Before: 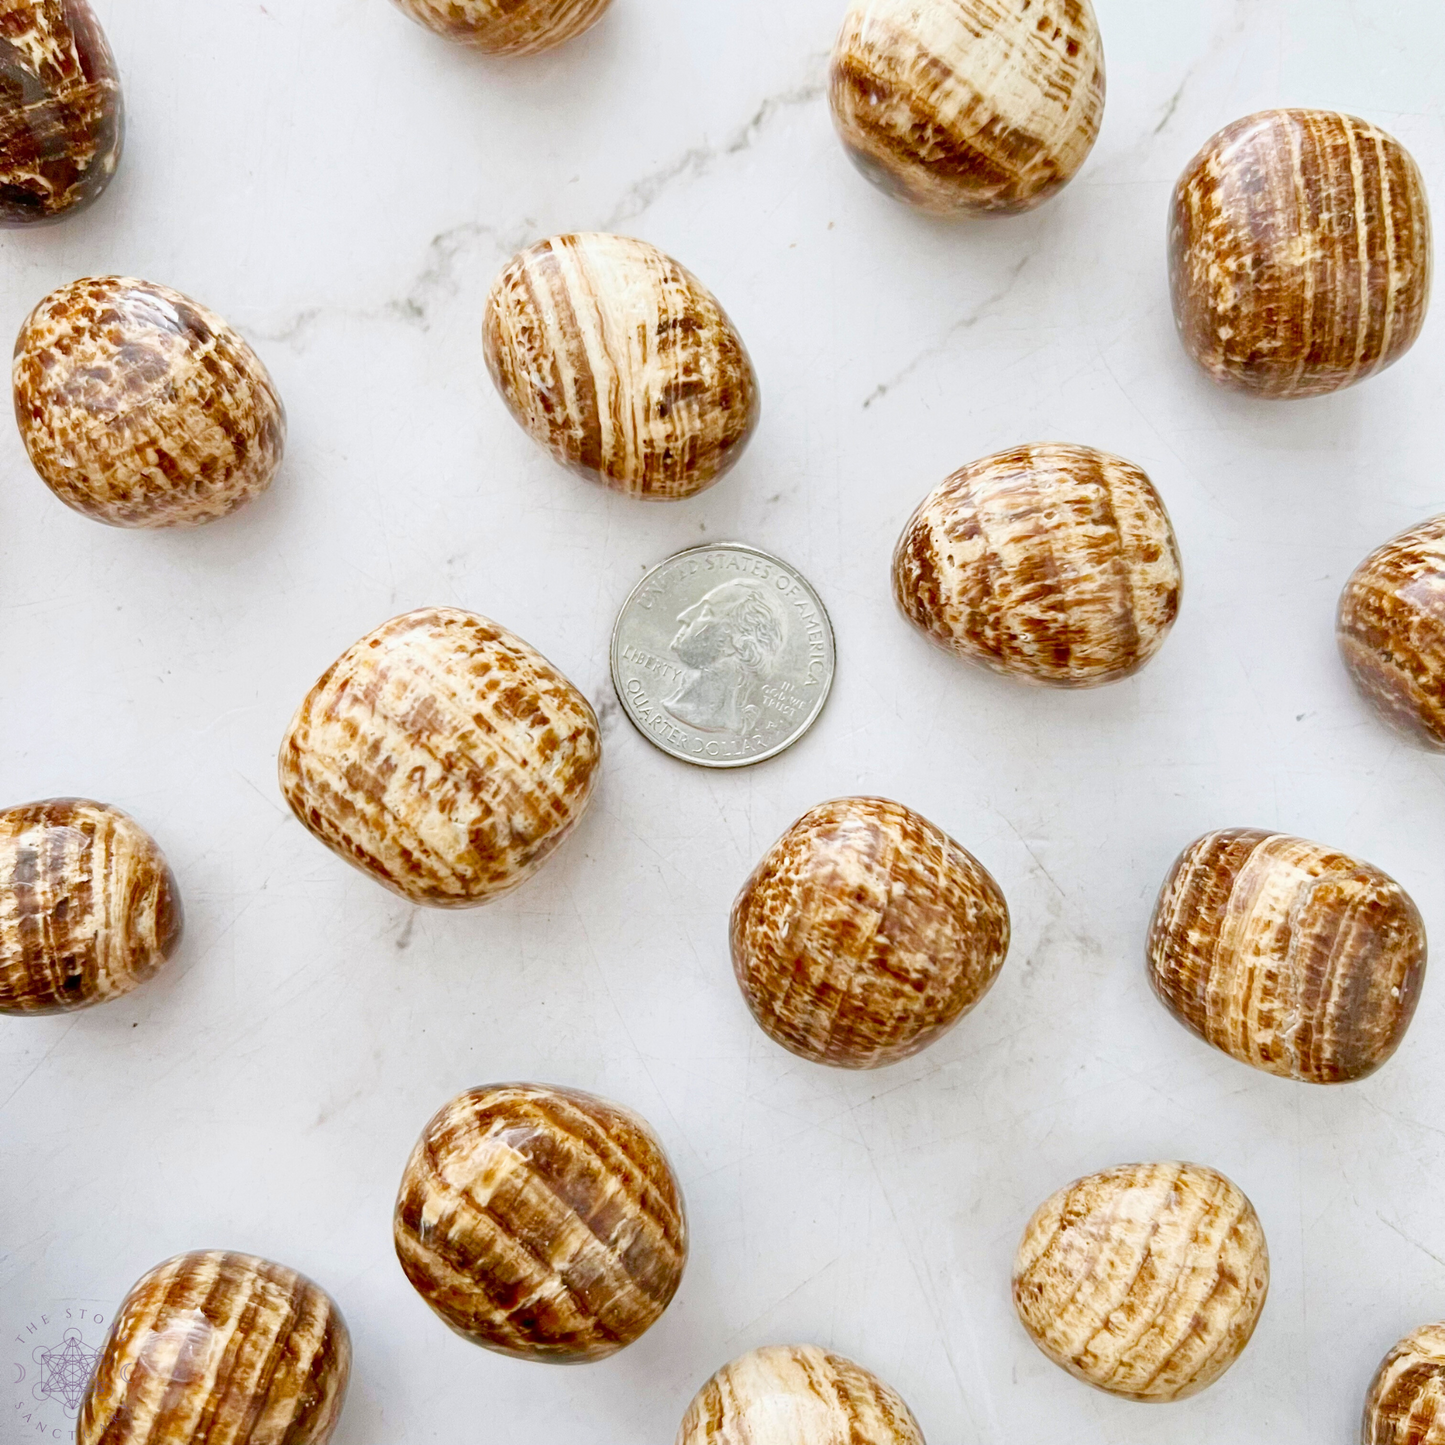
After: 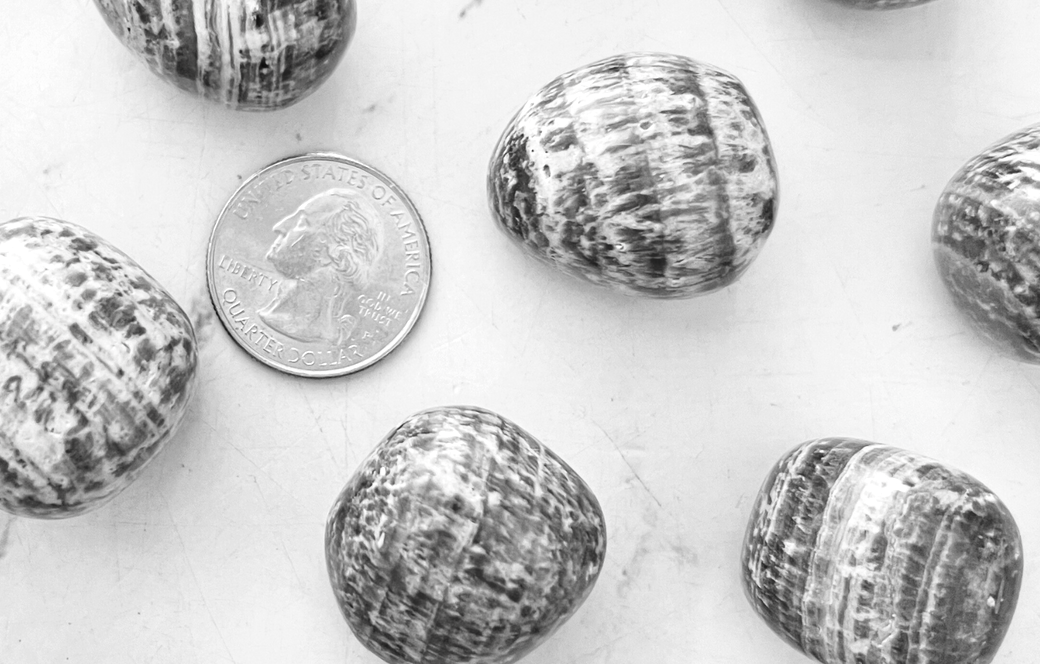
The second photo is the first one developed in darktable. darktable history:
exposure: exposure 0.196 EV, compensate highlight preservation false
crop and rotate: left 27.989%, top 27.016%, bottom 26.982%
contrast brightness saturation: saturation -0.993
